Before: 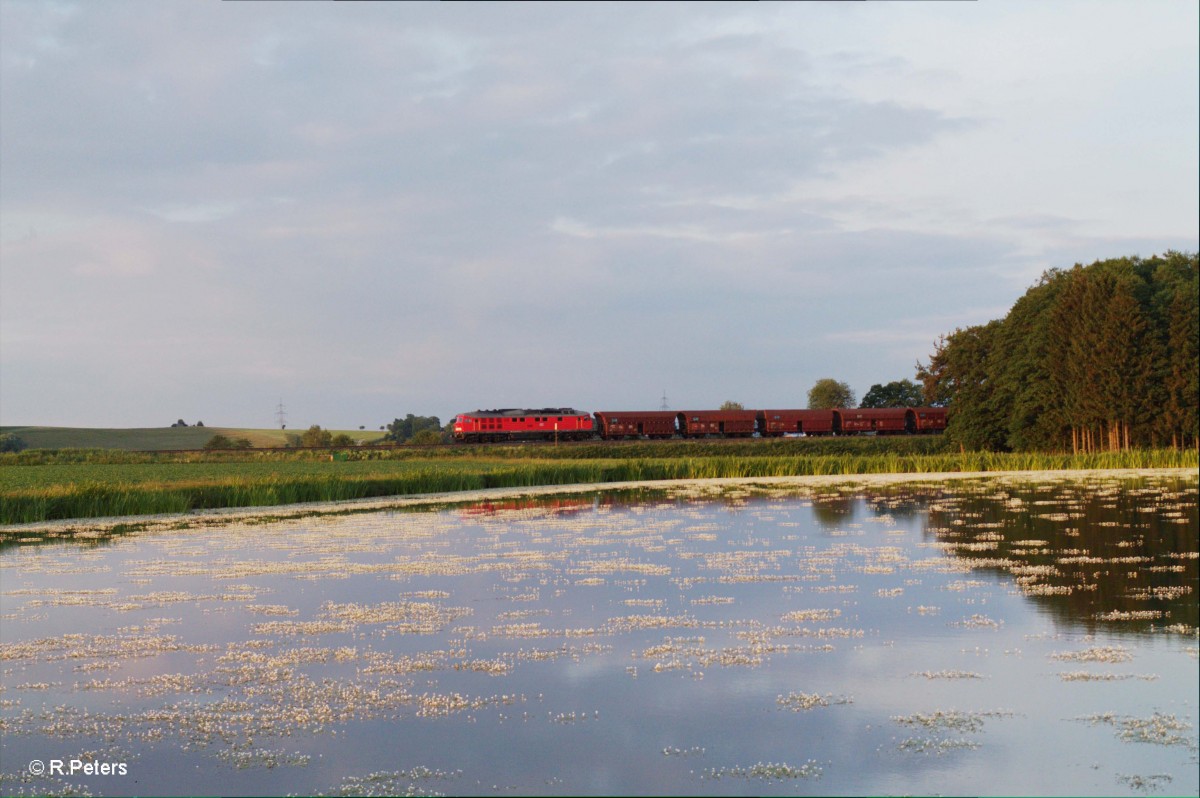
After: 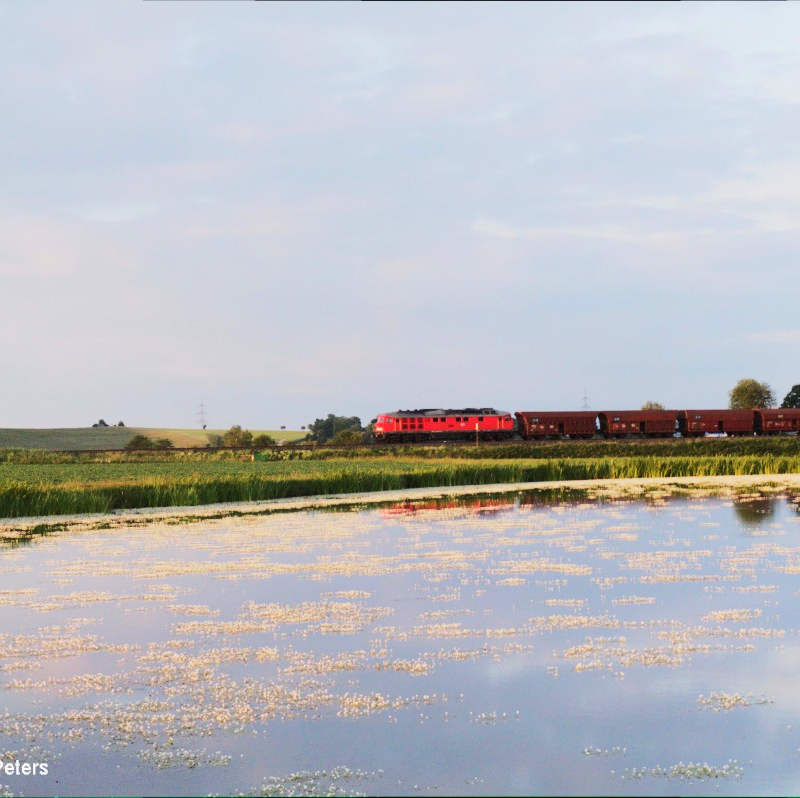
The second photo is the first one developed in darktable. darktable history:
rgb curve: curves: ch0 [(0, 0) (0.284, 0.292) (0.505, 0.644) (1, 1)], compensate middle gray true
white balance: emerald 1
crop and rotate: left 6.617%, right 26.717%
